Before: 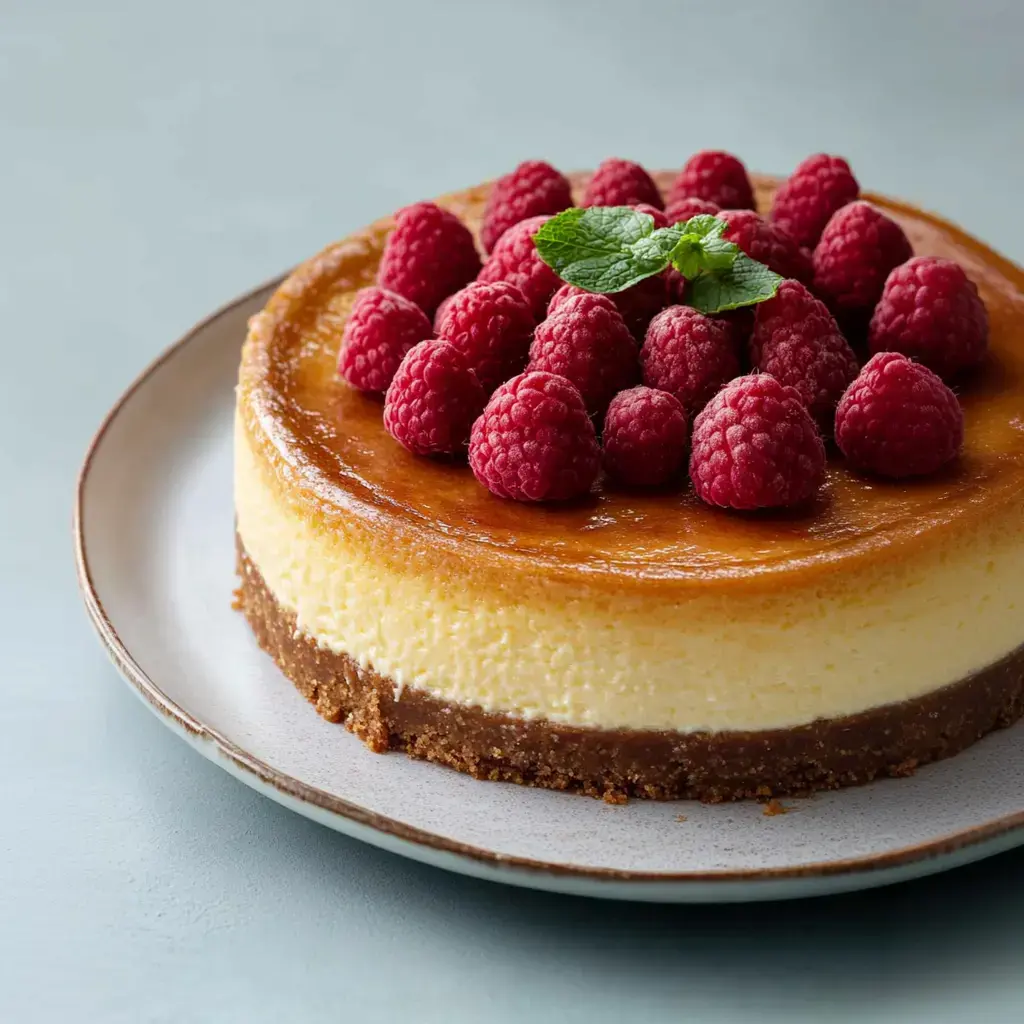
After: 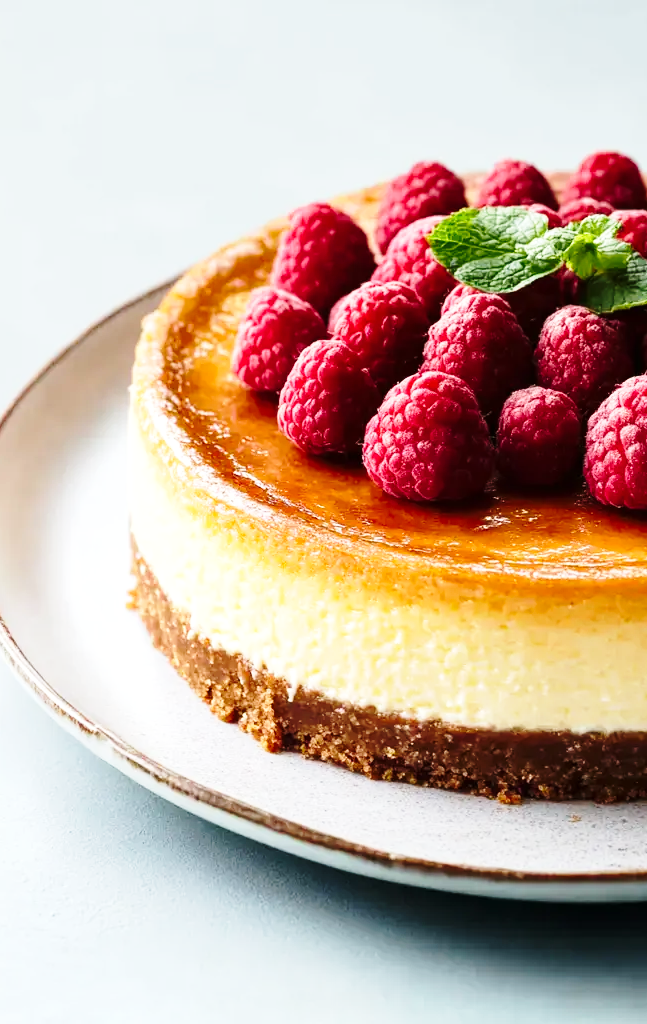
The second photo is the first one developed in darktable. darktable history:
crop: left 10.432%, right 26.351%
base curve: curves: ch0 [(0, 0) (0.028, 0.03) (0.121, 0.232) (0.46, 0.748) (0.859, 0.968) (1, 1)], preserve colors none
tone equalizer: -8 EV -0.404 EV, -7 EV -0.364 EV, -6 EV -0.293 EV, -5 EV -0.258 EV, -3 EV 0.237 EV, -2 EV 0.32 EV, -1 EV 0.407 EV, +0 EV 0.397 EV, edges refinement/feathering 500, mask exposure compensation -1.57 EV, preserve details no
